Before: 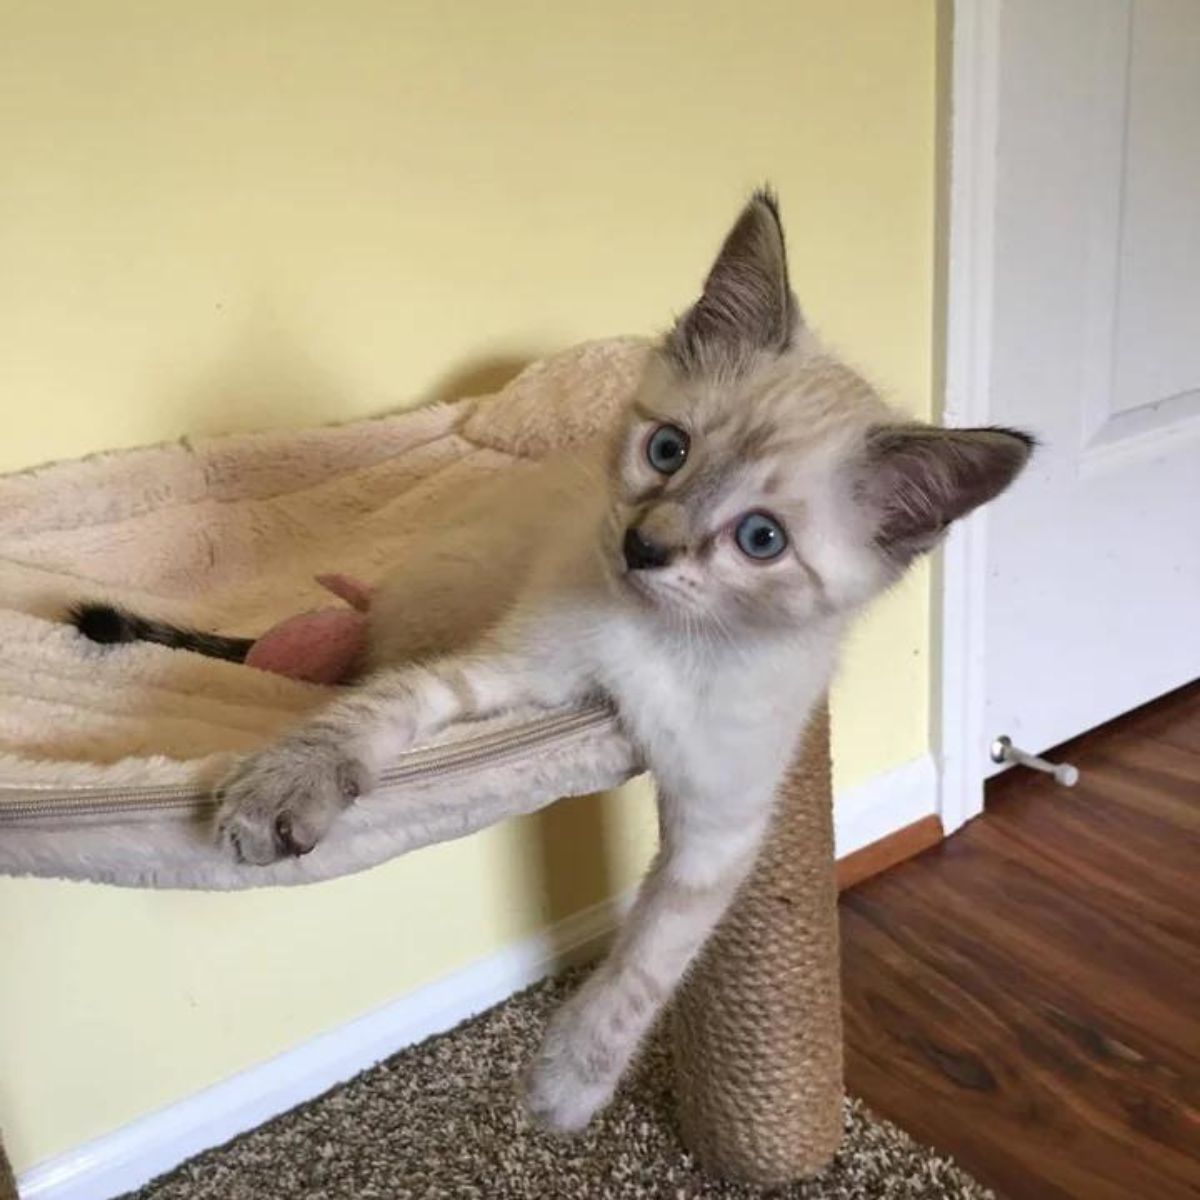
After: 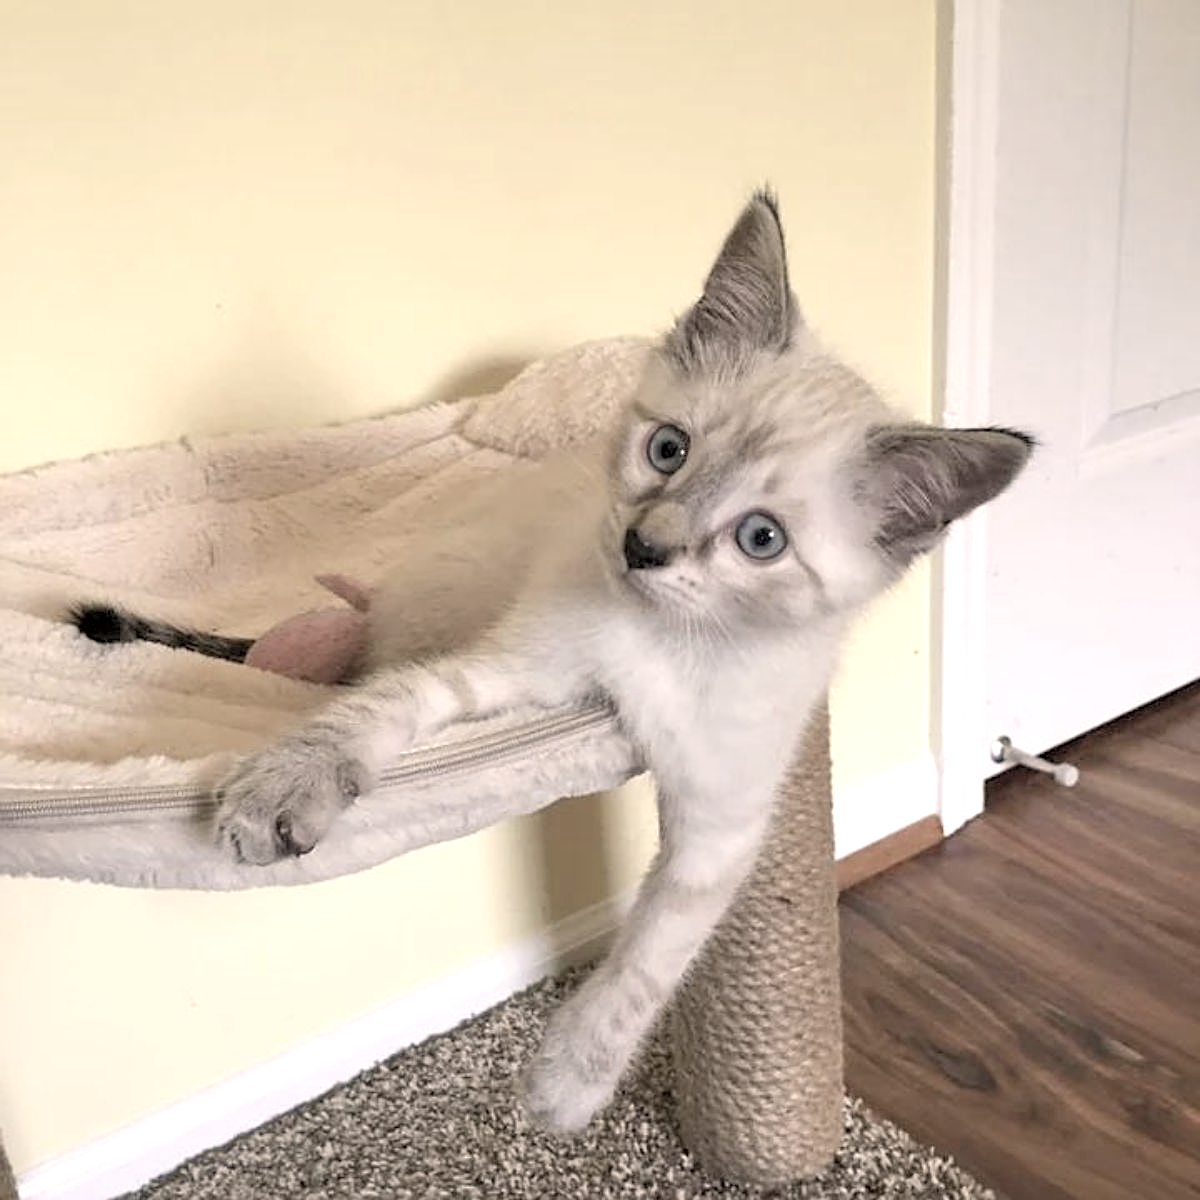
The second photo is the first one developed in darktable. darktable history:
exposure: black level correction 0.003, exposure 0.388 EV, compensate highlight preservation false
sharpen: on, module defaults
color correction: highlights a* 3.61, highlights b* 5.12
contrast brightness saturation: brightness 0.184, saturation -0.504
